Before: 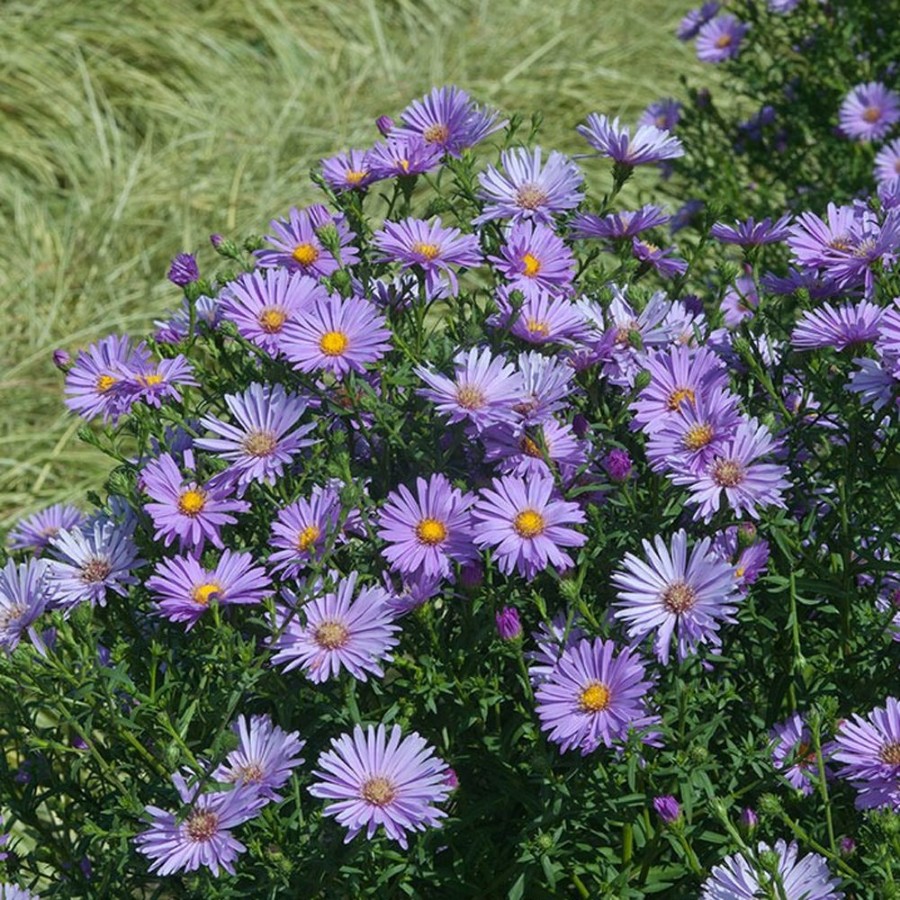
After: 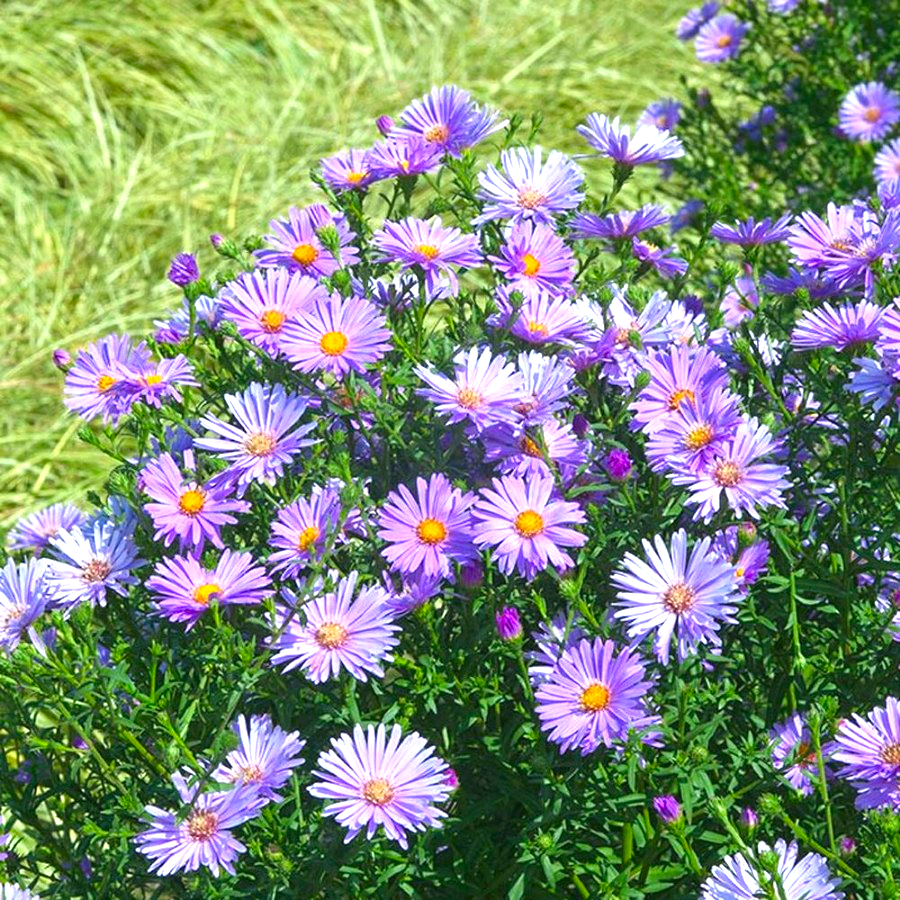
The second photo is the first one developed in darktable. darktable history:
color balance rgb: perceptual saturation grading › global saturation -3%
exposure: black level correction 0, exposure 1.45 EV, compensate exposure bias true, compensate highlight preservation false
color zones: curves: ch0 [(0, 0.425) (0.143, 0.422) (0.286, 0.42) (0.429, 0.419) (0.571, 0.419) (0.714, 0.42) (0.857, 0.422) (1, 0.425)]; ch1 [(0, 0.666) (0.143, 0.669) (0.286, 0.671) (0.429, 0.67) (0.571, 0.67) (0.714, 0.67) (0.857, 0.67) (1, 0.666)]
